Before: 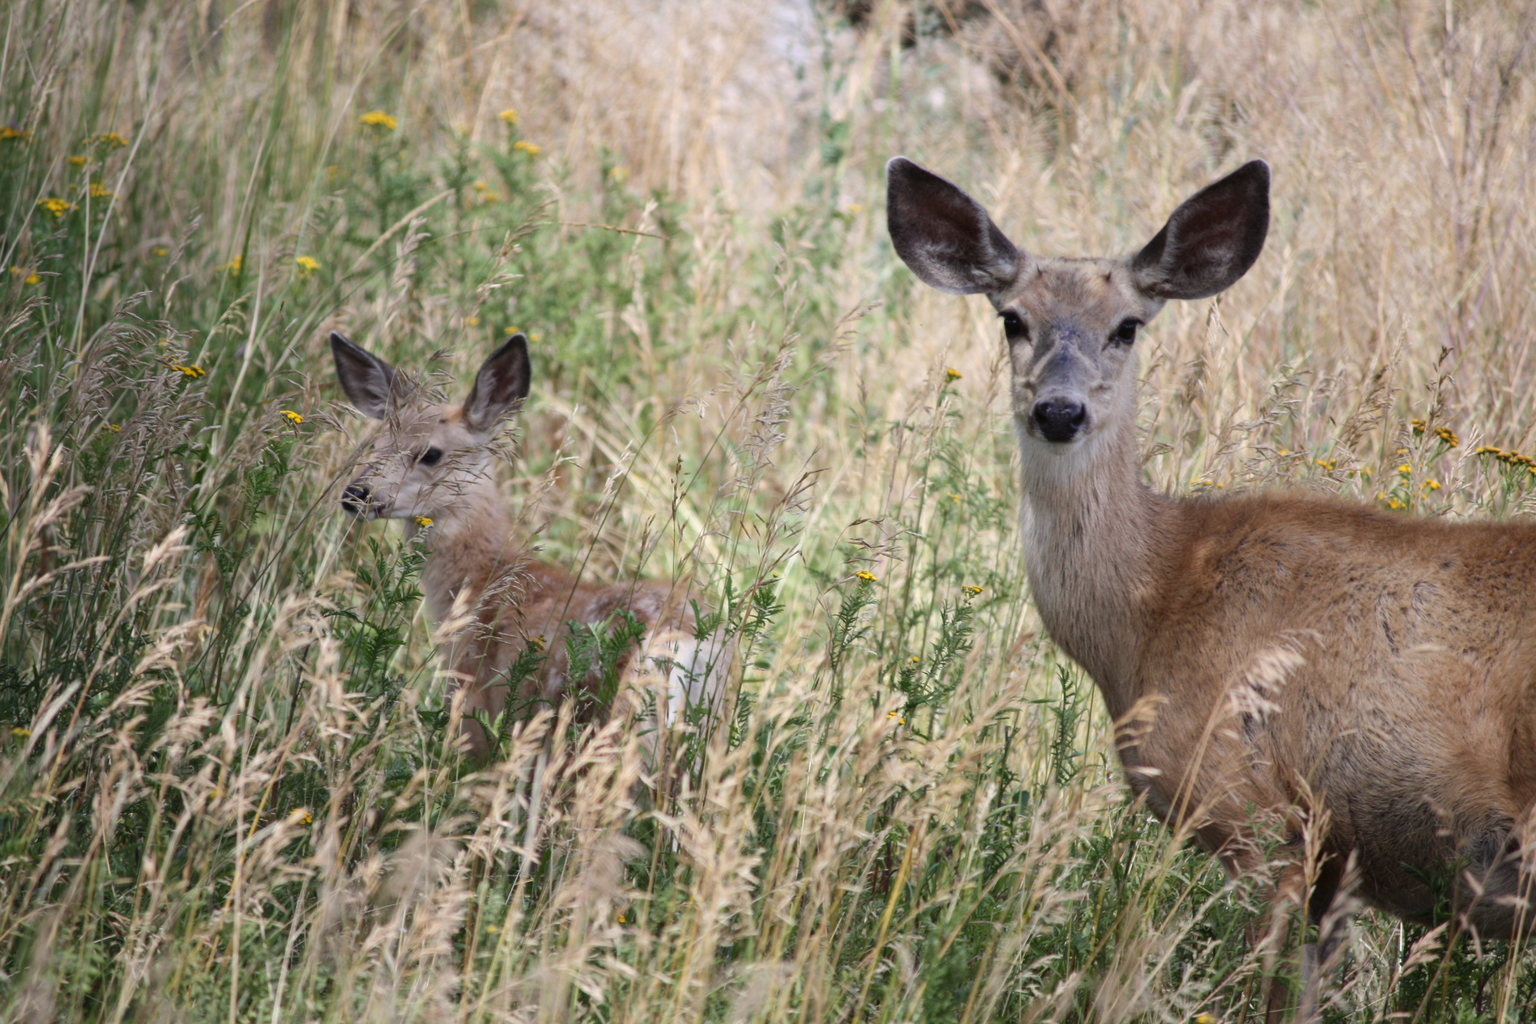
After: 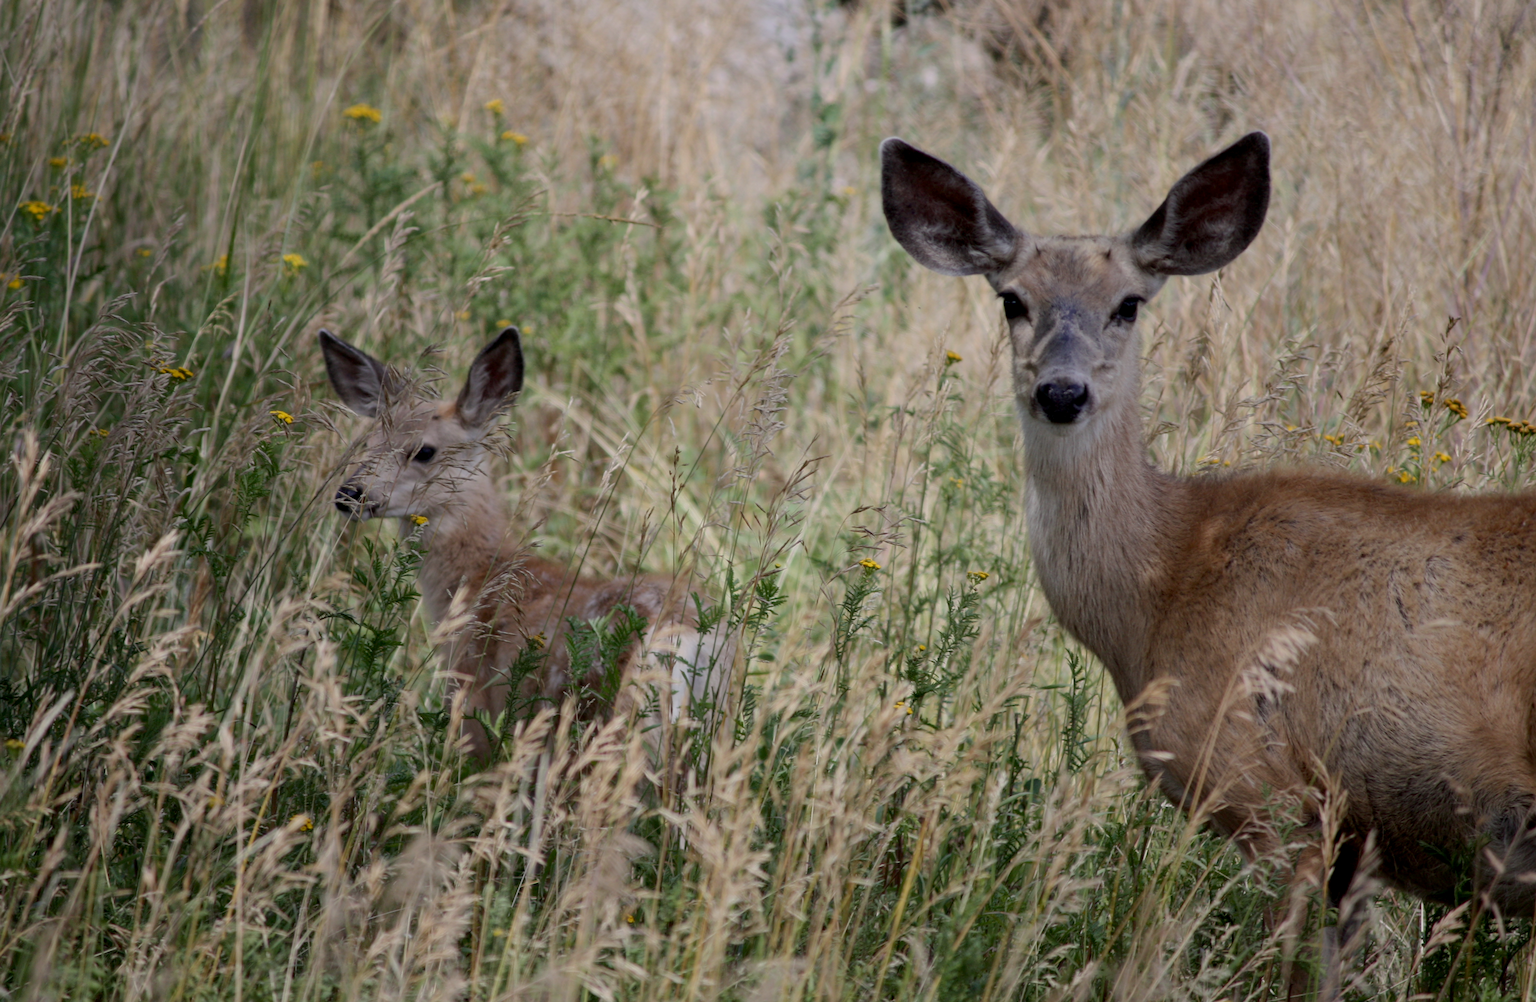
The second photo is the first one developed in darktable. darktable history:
rotate and perspective: rotation -1.42°, crop left 0.016, crop right 0.984, crop top 0.035, crop bottom 0.965
sharpen: amount 0.2
exposure: black level correction 0.009, exposure -0.637 EV, compensate highlight preservation false
